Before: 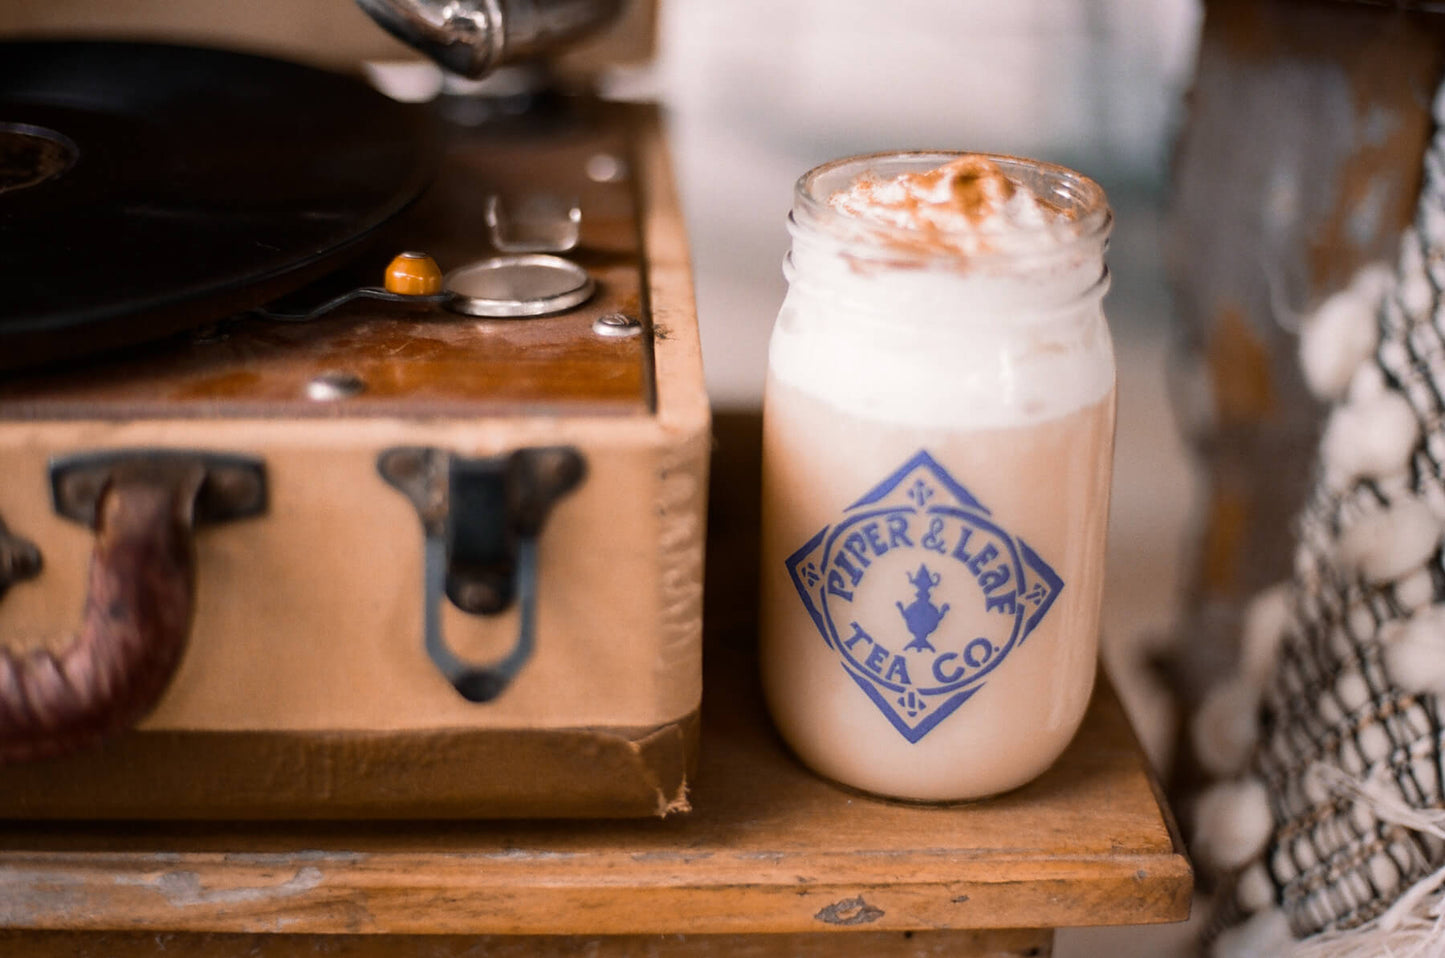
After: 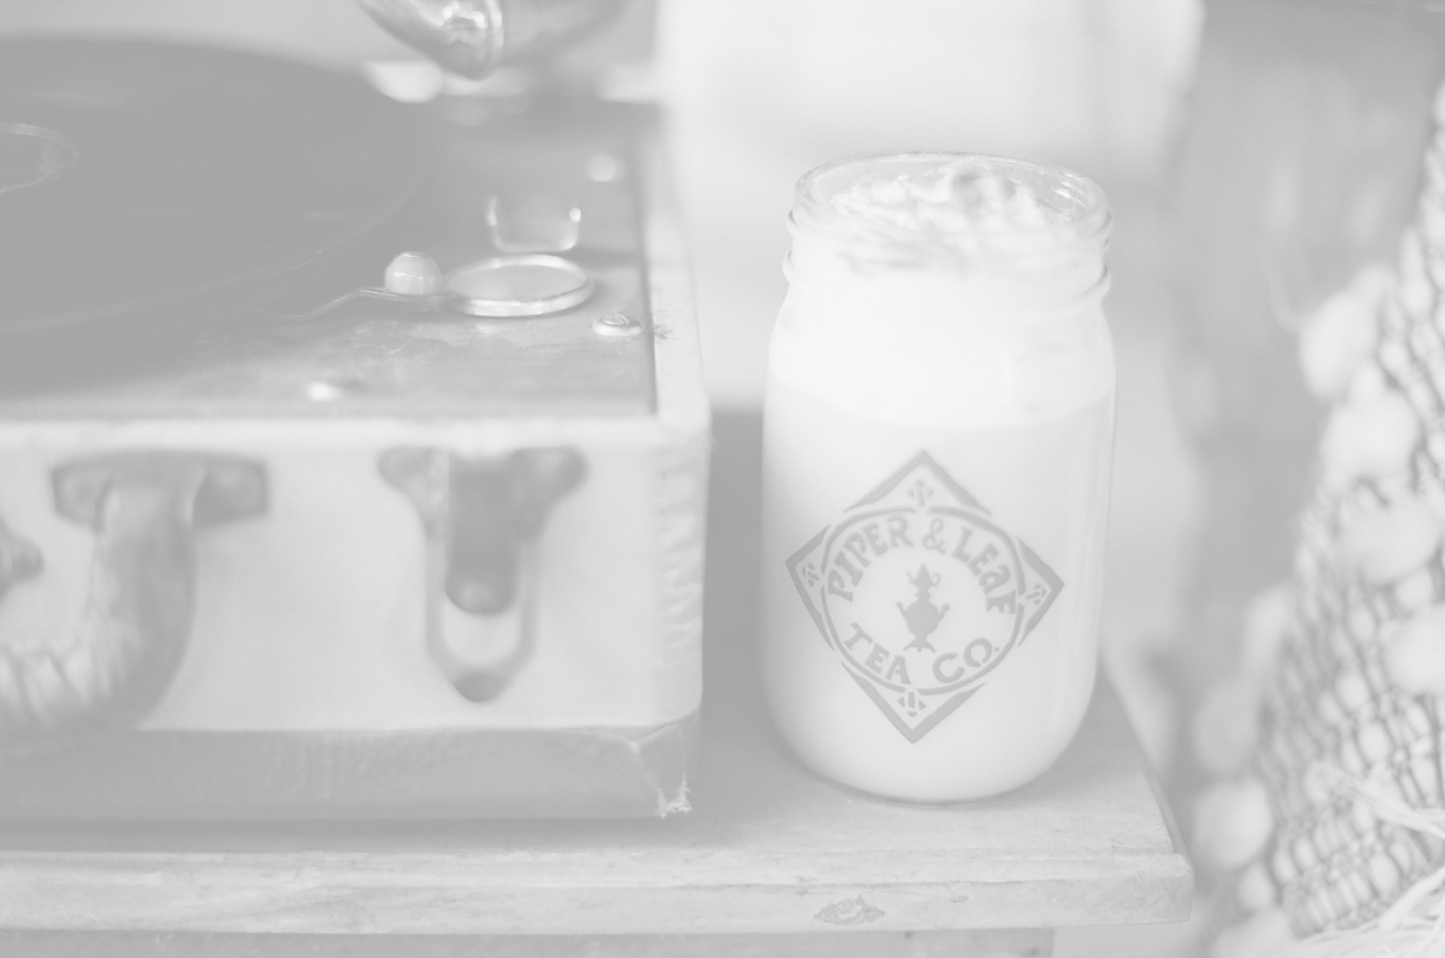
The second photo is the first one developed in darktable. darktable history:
monochrome: a 1.94, b -0.638
color balance: lift [1, 0.998, 1.001, 1.002], gamma [1, 1.02, 1, 0.98], gain [1, 1.02, 1.003, 0.98]
colorize: hue 331.2°, saturation 75%, source mix 30.28%, lightness 70.52%, version 1
